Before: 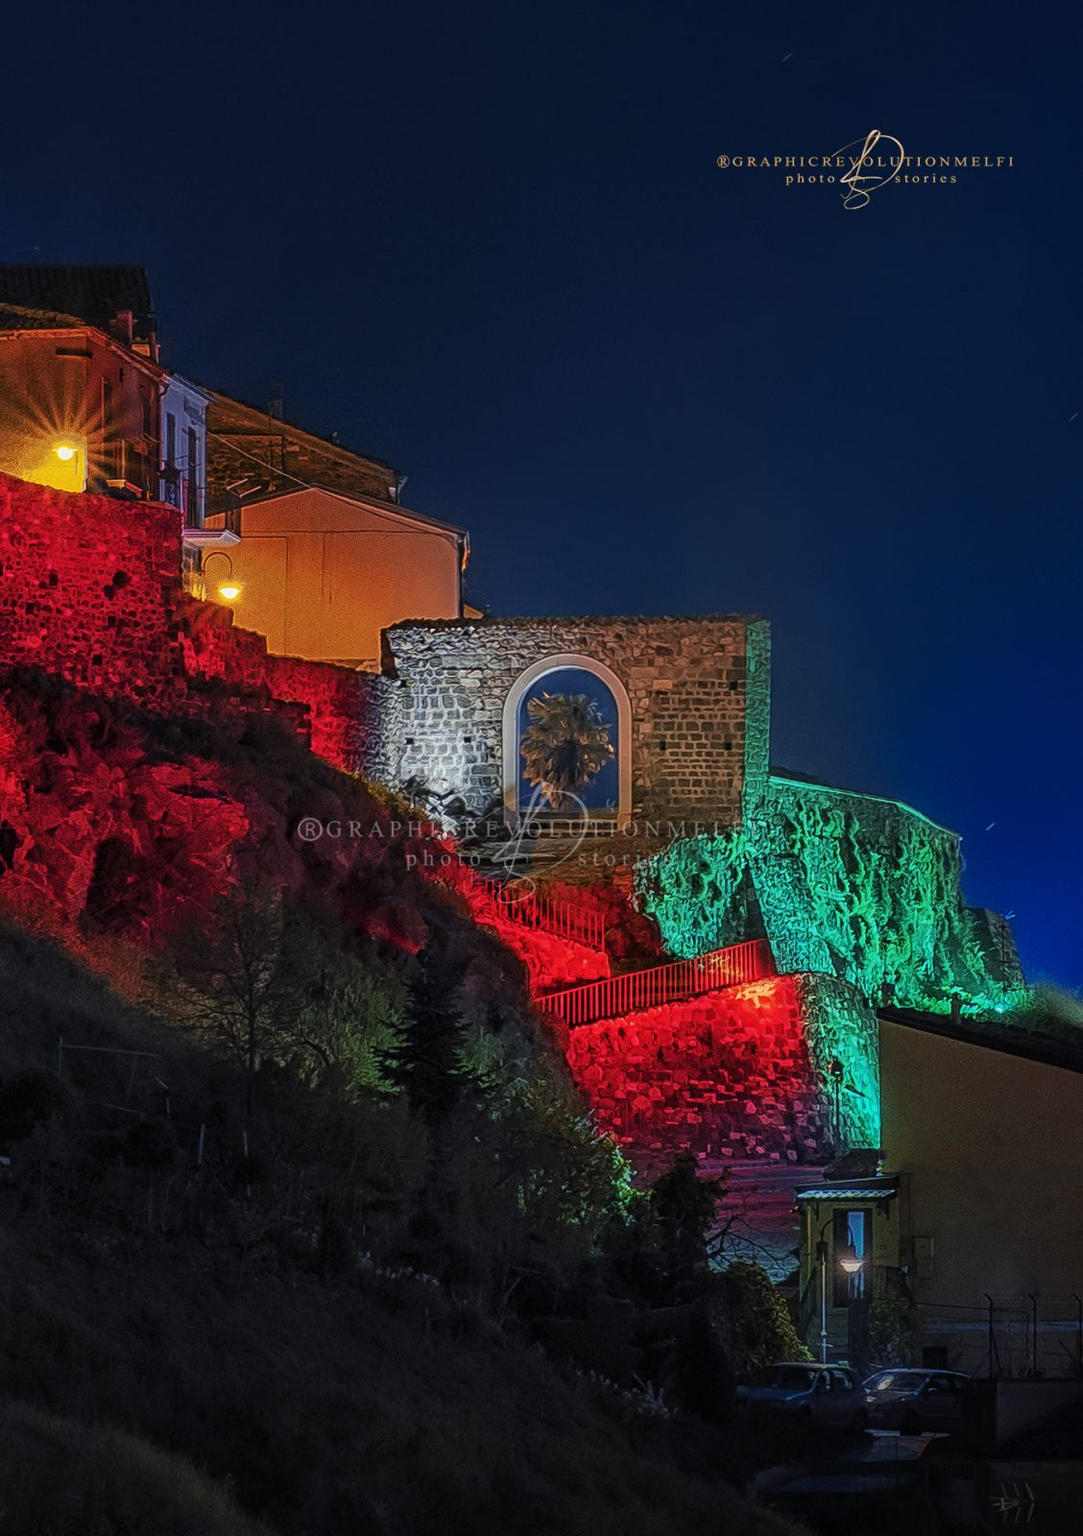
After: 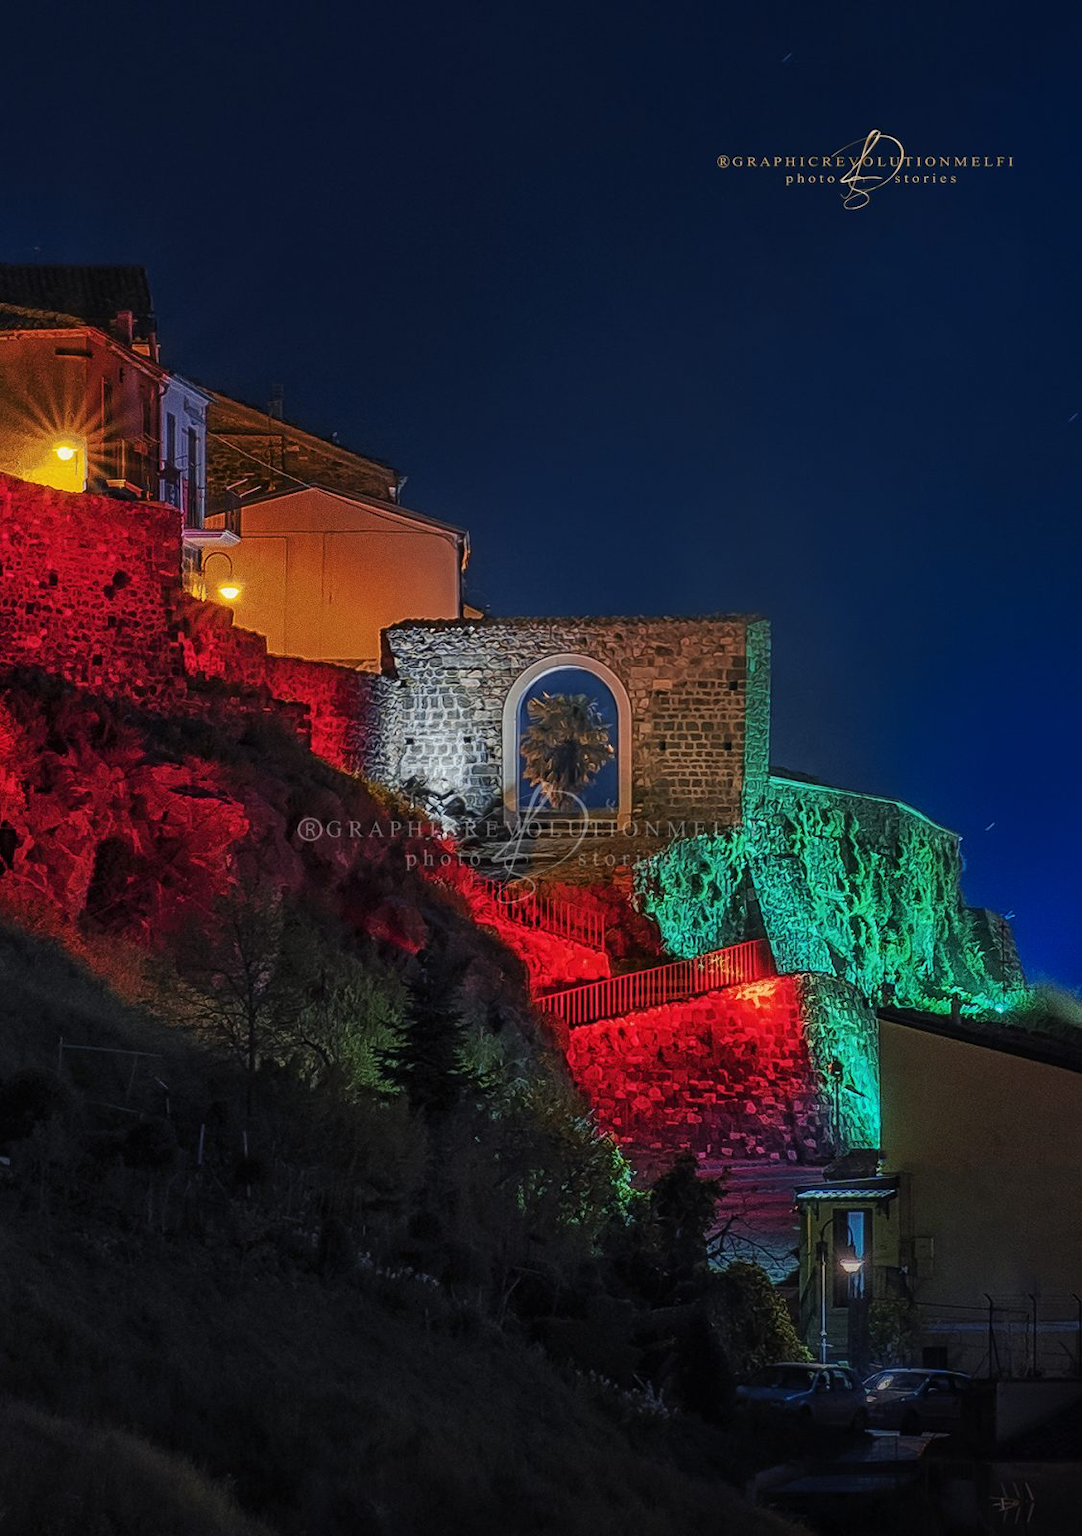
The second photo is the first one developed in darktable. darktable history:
white balance: emerald 1
base curve: preserve colors none
